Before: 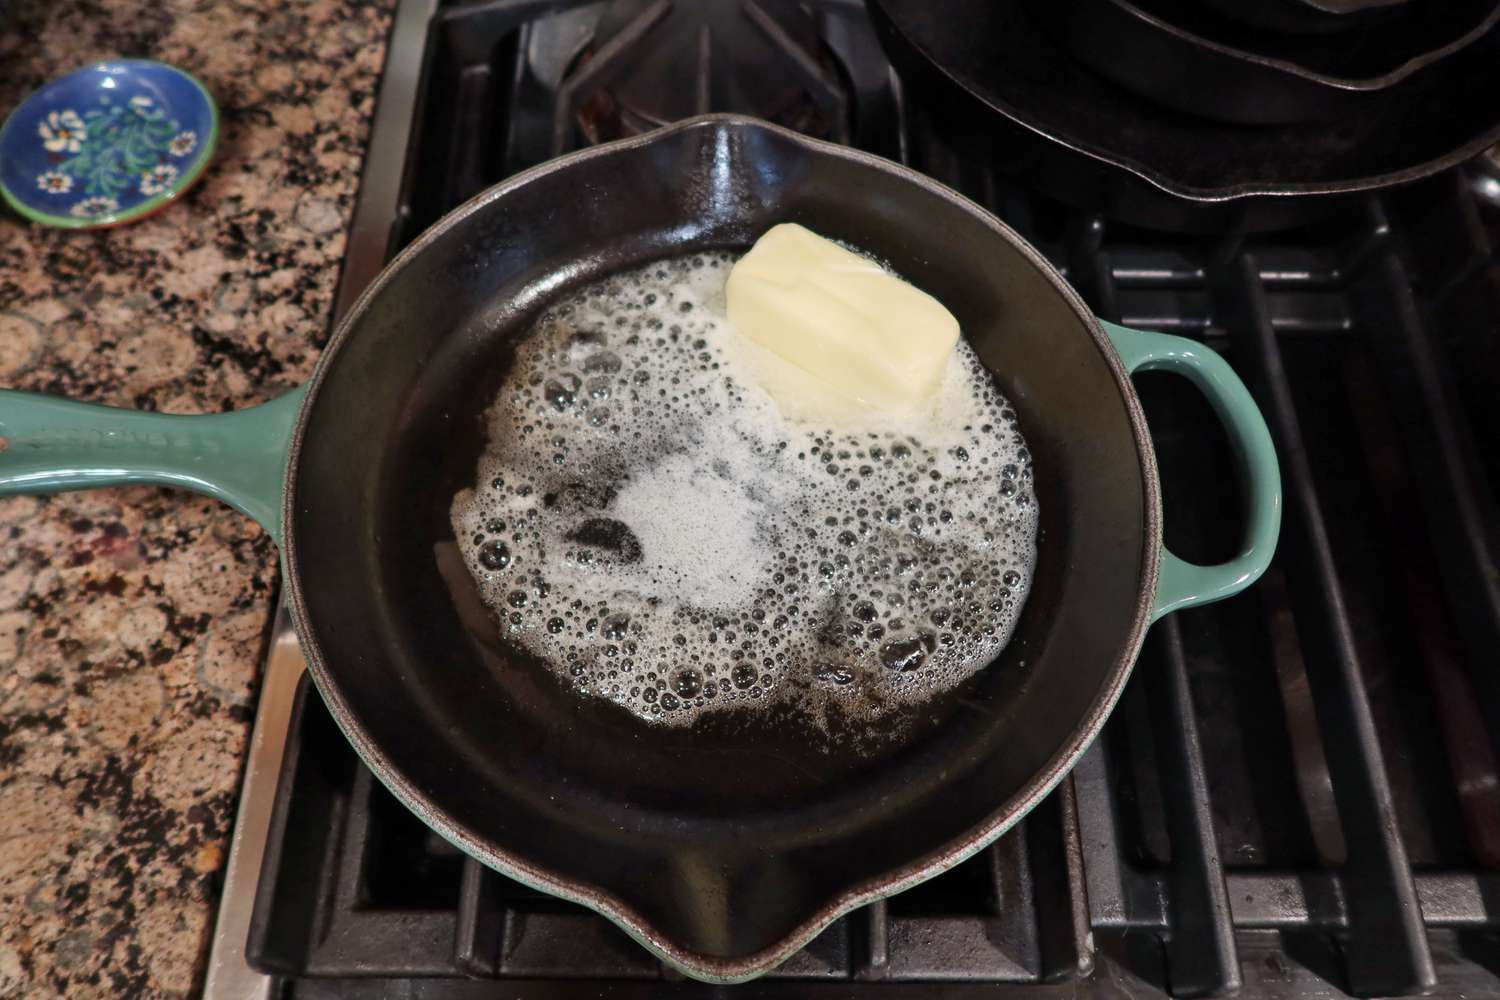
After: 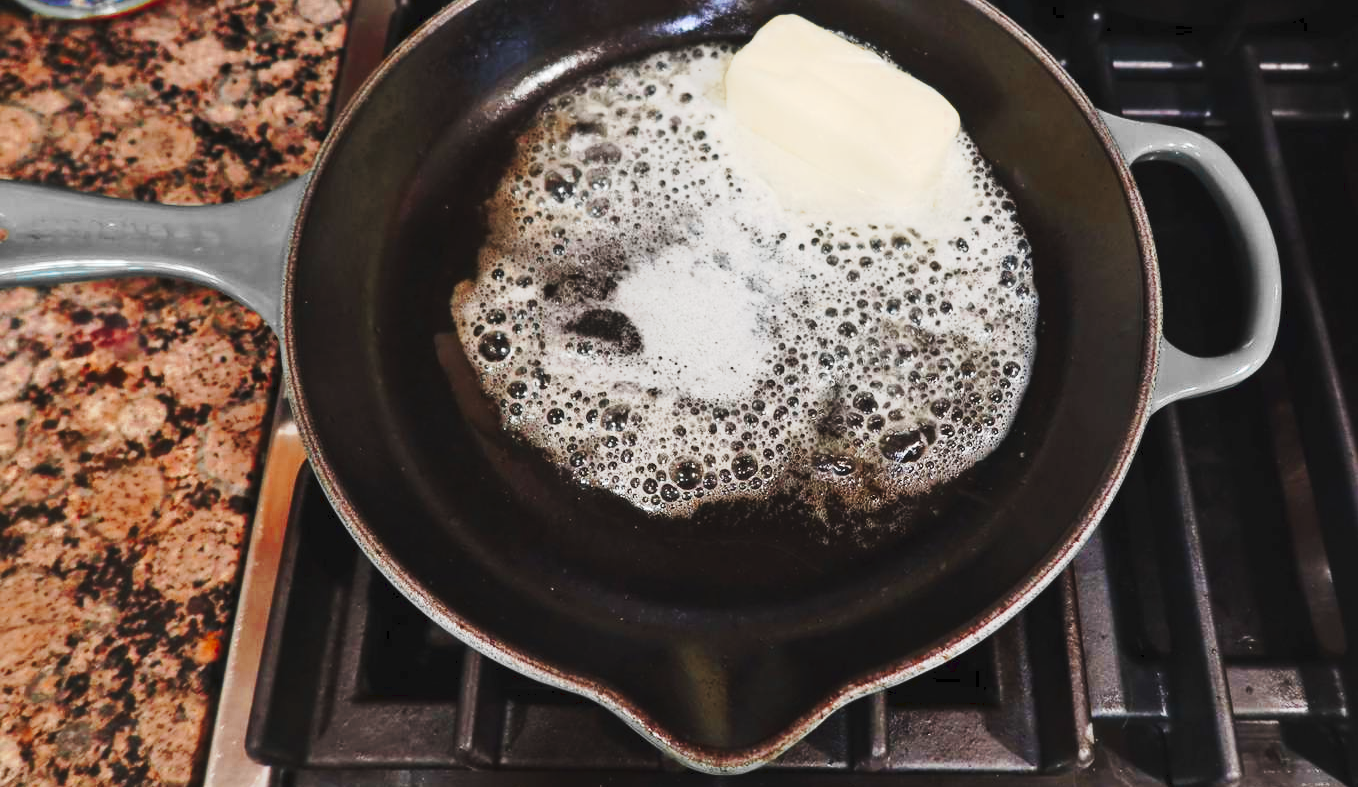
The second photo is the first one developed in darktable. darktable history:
tone curve: curves: ch0 [(0, 0) (0.003, 0.045) (0.011, 0.054) (0.025, 0.069) (0.044, 0.083) (0.069, 0.101) (0.1, 0.119) (0.136, 0.146) (0.177, 0.177) (0.224, 0.221) (0.277, 0.277) (0.335, 0.362) (0.399, 0.452) (0.468, 0.571) (0.543, 0.666) (0.623, 0.758) (0.709, 0.853) (0.801, 0.896) (0.898, 0.945) (1, 1)], preserve colors none
color zones: curves: ch0 [(0, 0.363) (0.128, 0.373) (0.25, 0.5) (0.402, 0.407) (0.521, 0.525) (0.63, 0.559) (0.729, 0.662) (0.867, 0.471)]; ch1 [(0, 0.515) (0.136, 0.618) (0.25, 0.5) (0.378, 0) (0.516, 0) (0.622, 0.593) (0.737, 0.819) (0.87, 0.593)]; ch2 [(0, 0.529) (0.128, 0.471) (0.282, 0.451) (0.386, 0.662) (0.516, 0.525) (0.633, 0.554) (0.75, 0.62) (0.875, 0.441)]
bloom: size 9%, threshold 100%, strength 7%
crop: top 20.916%, right 9.437%, bottom 0.316%
